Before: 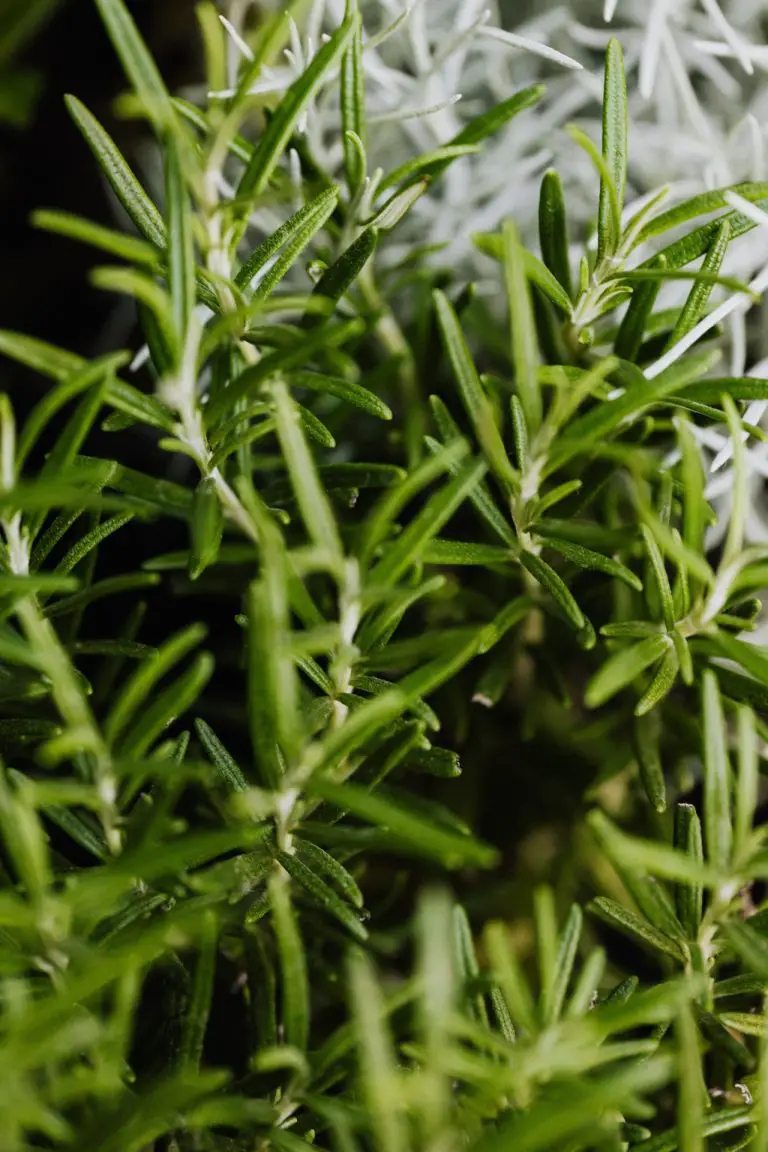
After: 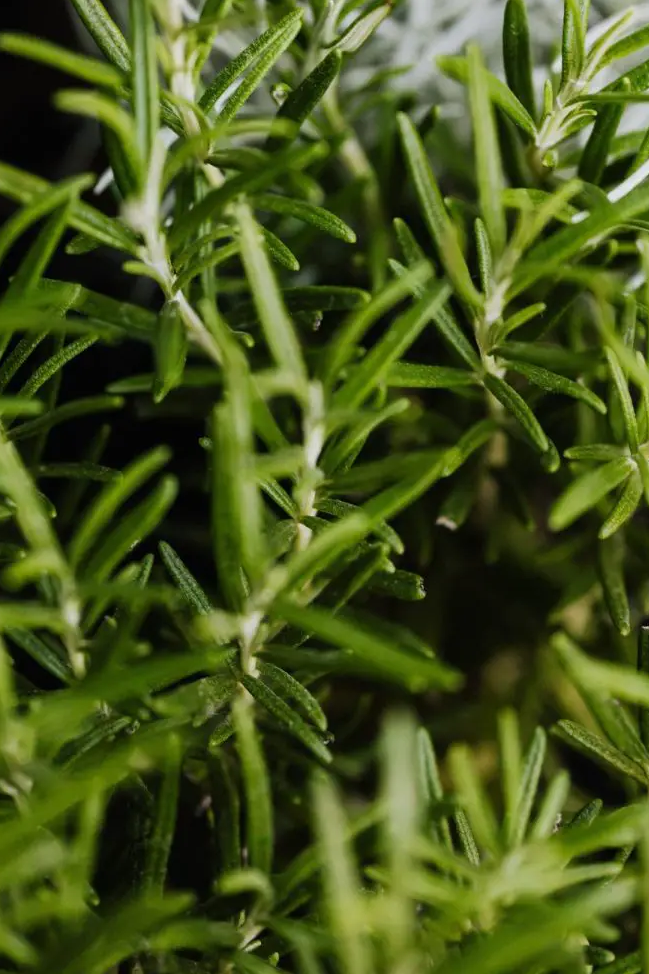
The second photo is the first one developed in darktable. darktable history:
crop and rotate: left 4.715%, top 15.406%, right 10.677%
